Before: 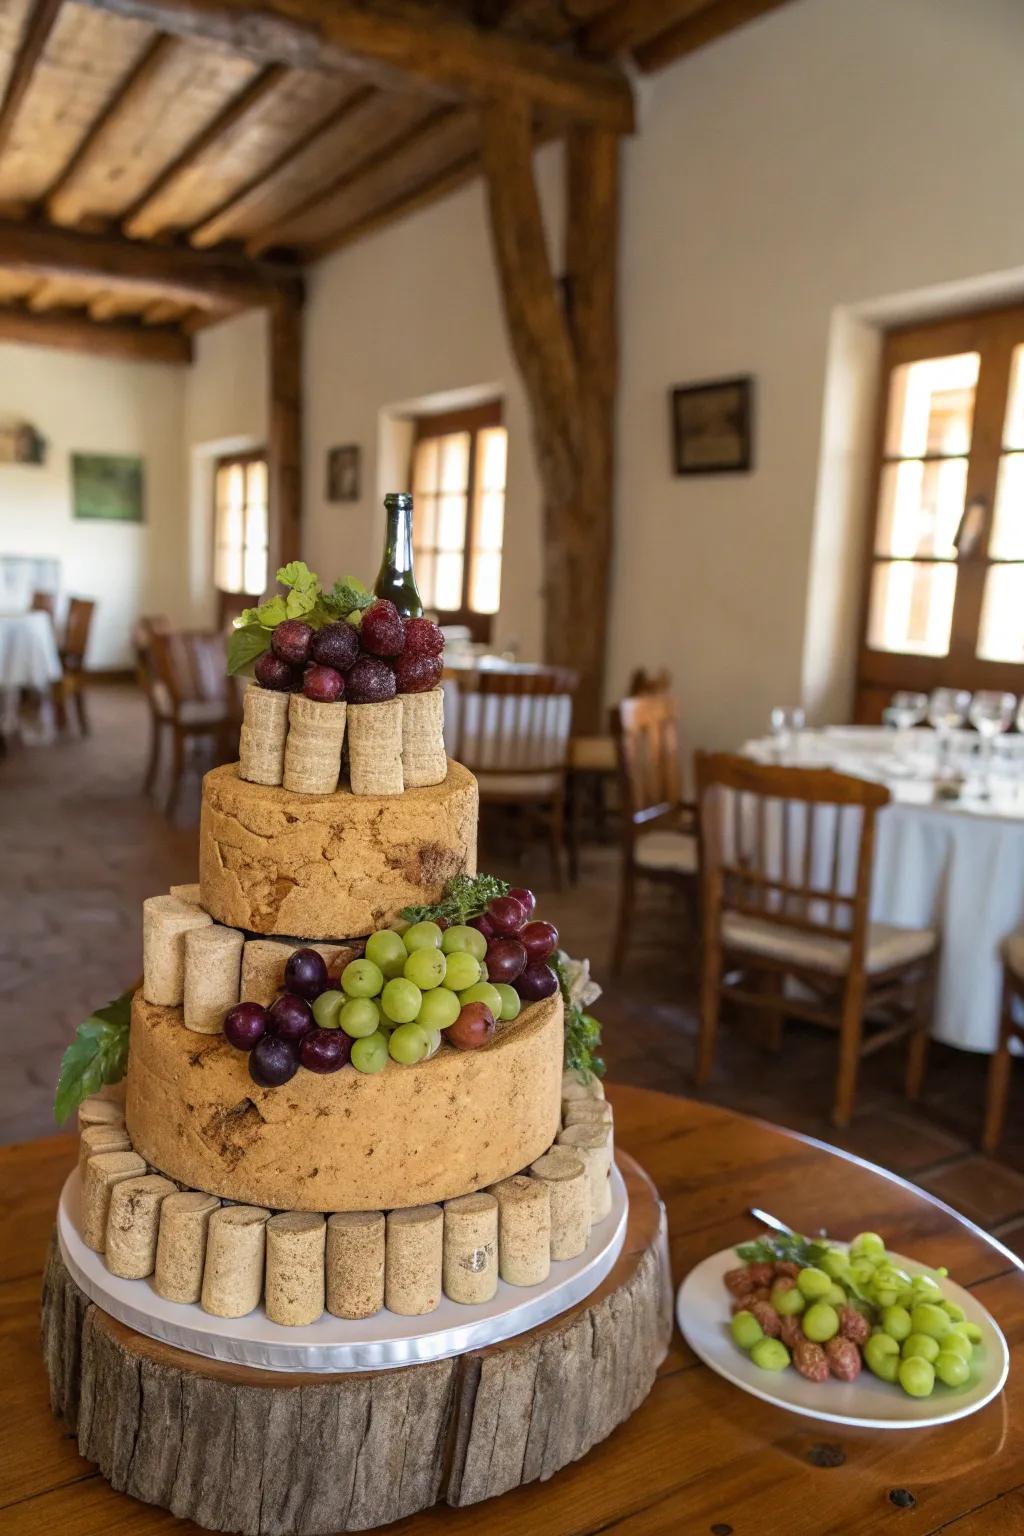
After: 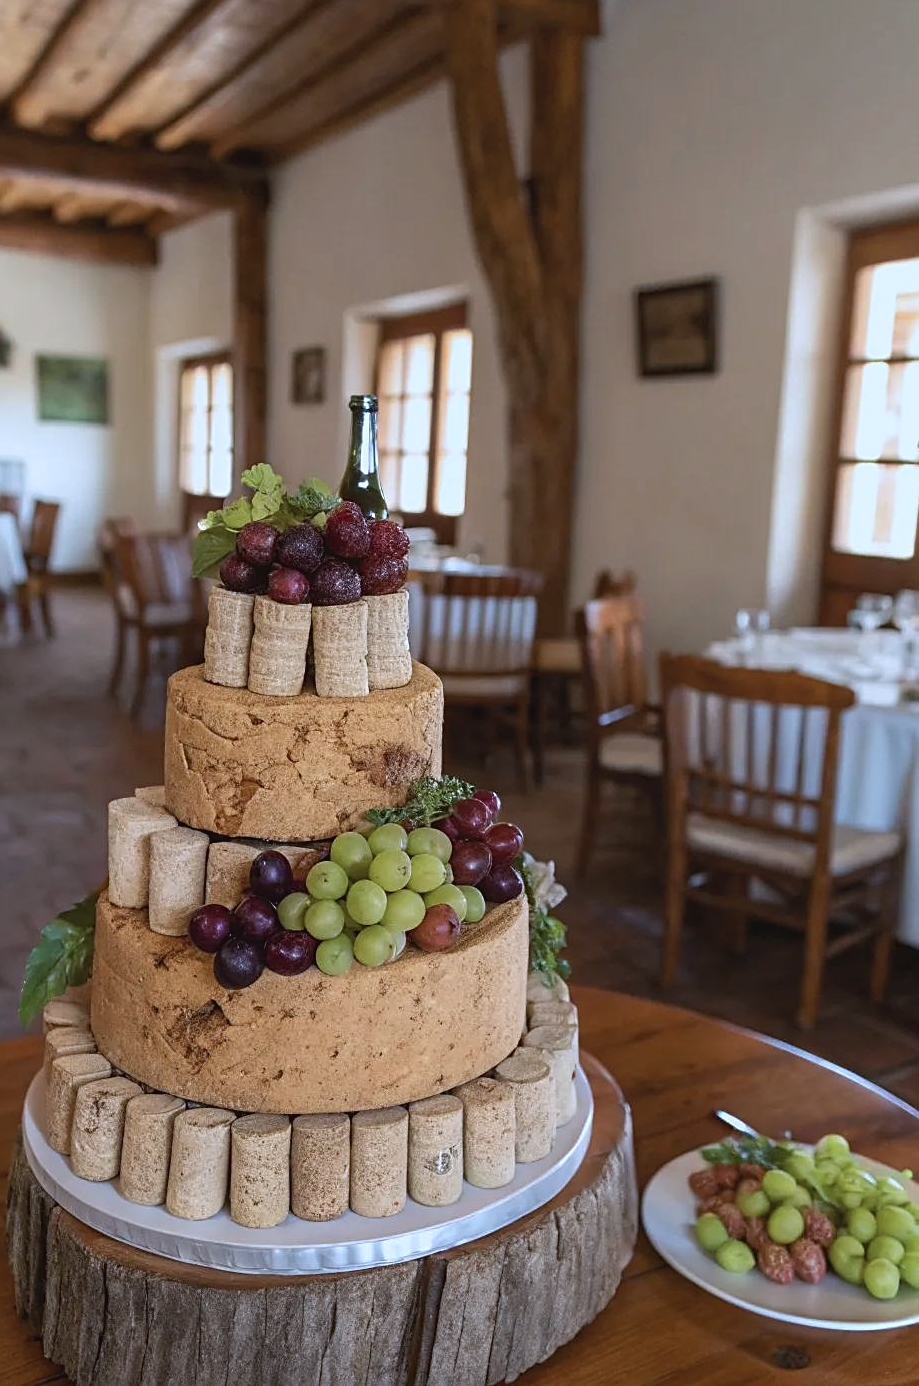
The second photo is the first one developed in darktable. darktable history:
contrast brightness saturation: contrast -0.084, brightness -0.045, saturation -0.109
color correction: highlights a* -2.25, highlights b* -18.19
sharpen: on, module defaults
crop: left 3.481%, top 6.401%, right 6.765%, bottom 3.32%
